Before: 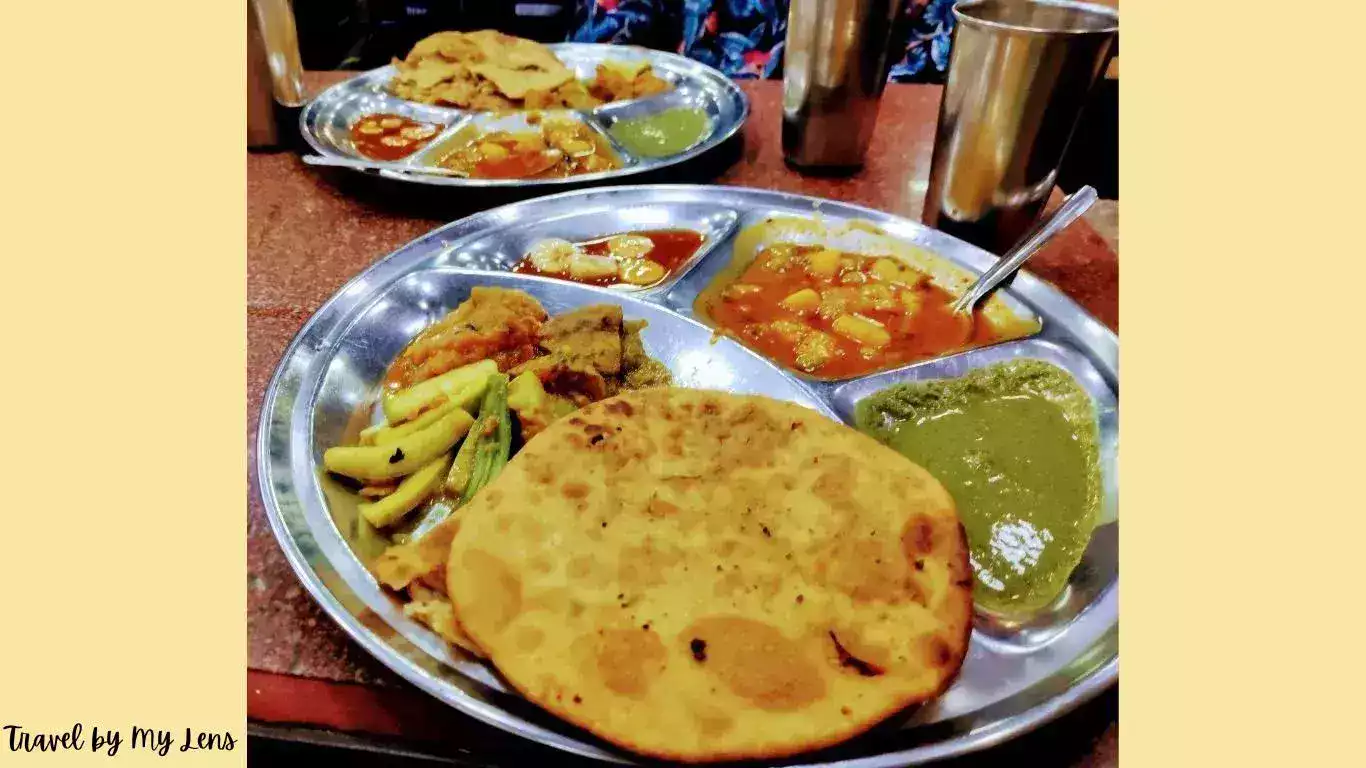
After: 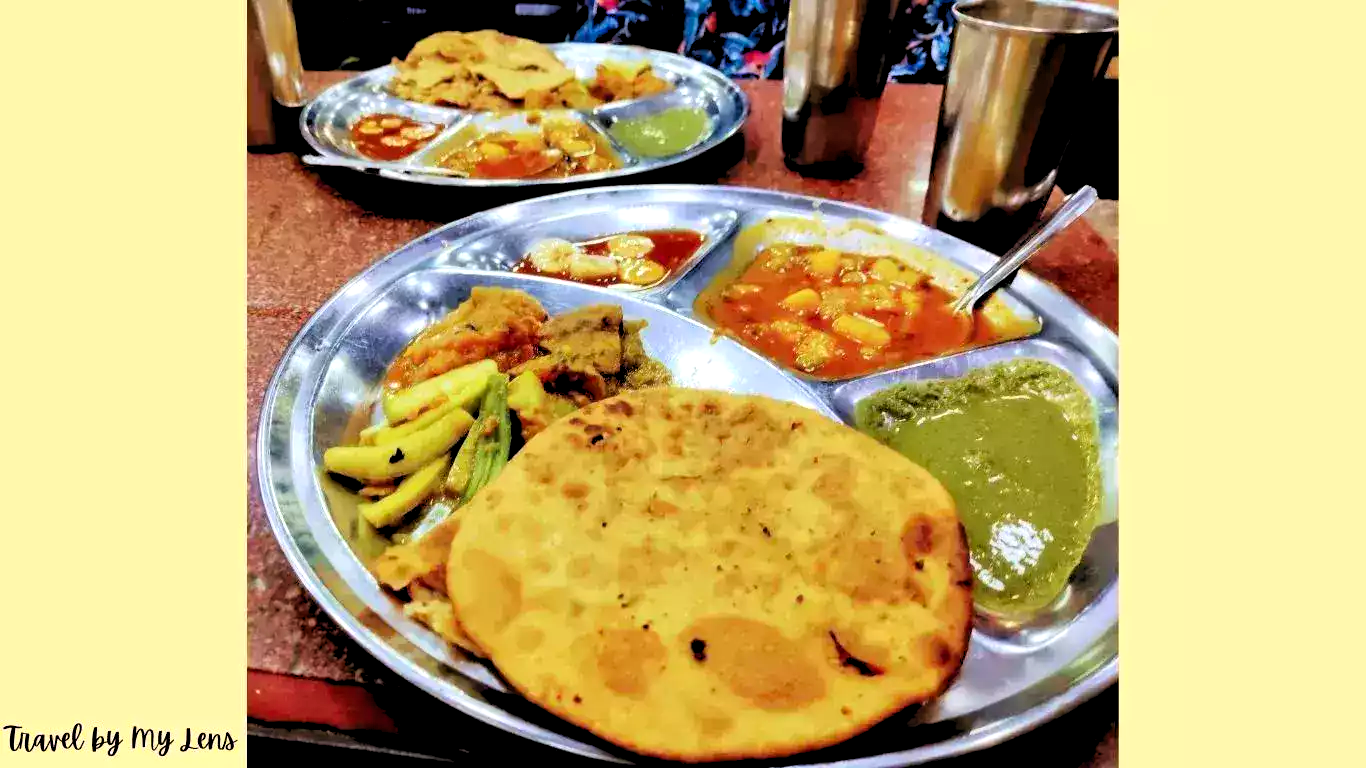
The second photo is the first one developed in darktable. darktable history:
rgb levels: levels [[0.01, 0.419, 0.839], [0, 0.5, 1], [0, 0.5, 1]]
contrast brightness saturation: contrast 0.1, brightness 0.03, saturation 0.09
